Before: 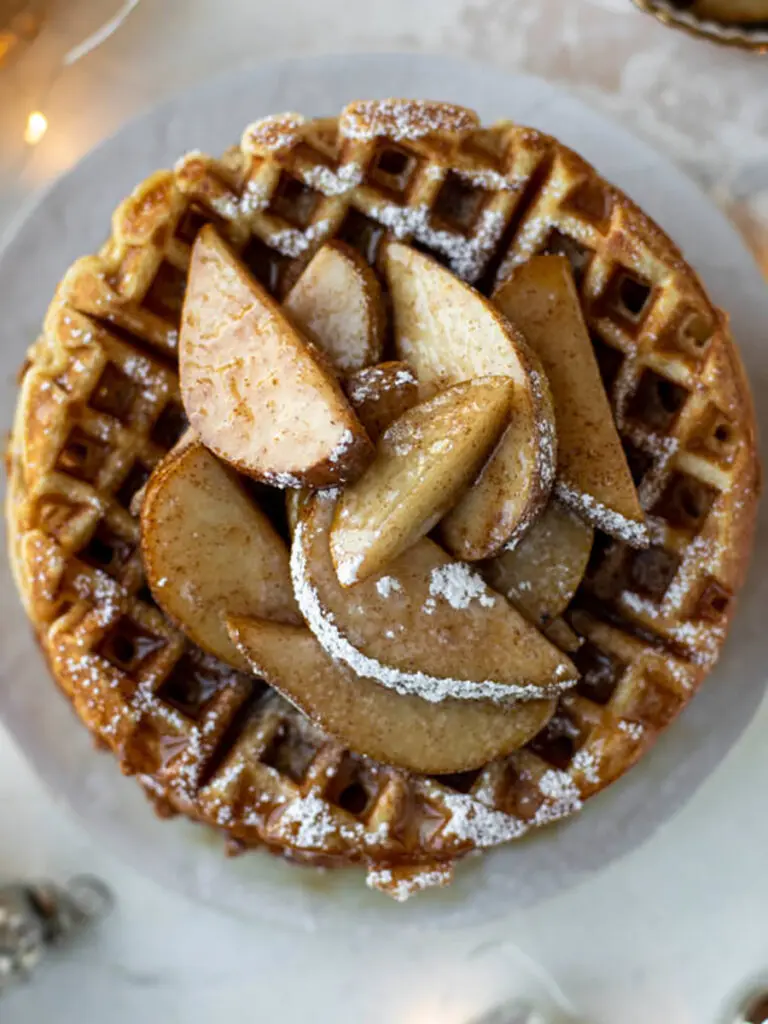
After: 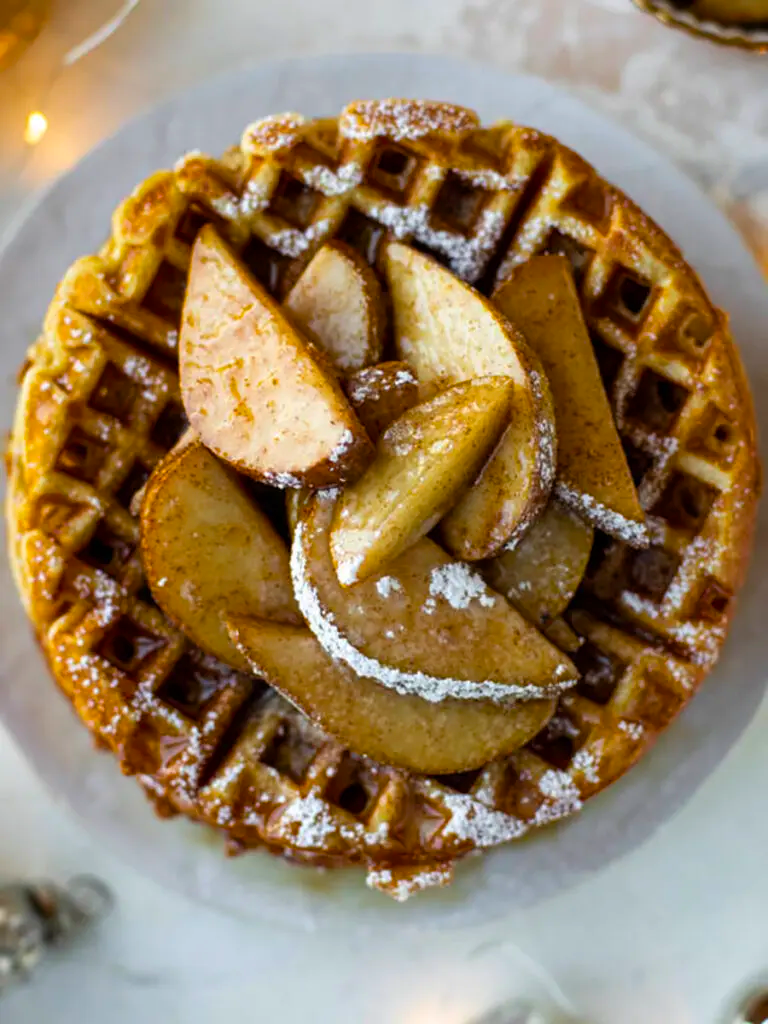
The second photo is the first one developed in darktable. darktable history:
tone equalizer: on, module defaults
color balance rgb: perceptual saturation grading › global saturation 30%, global vibrance 20%
